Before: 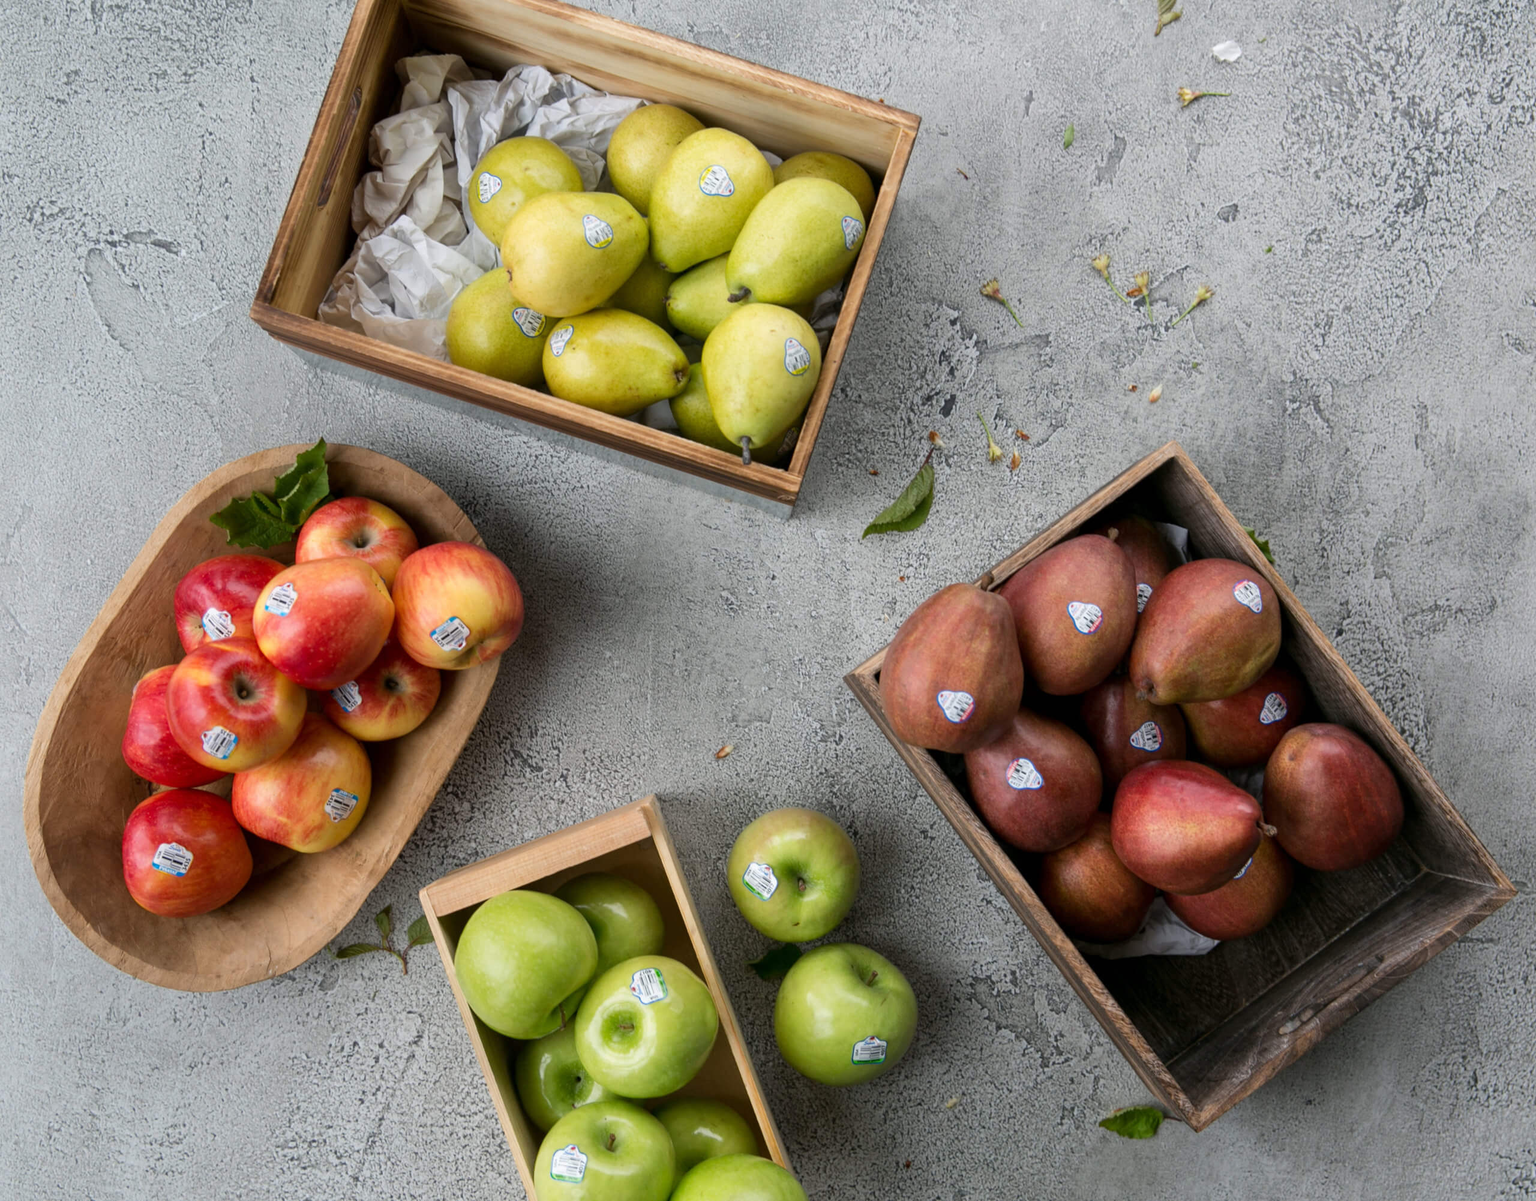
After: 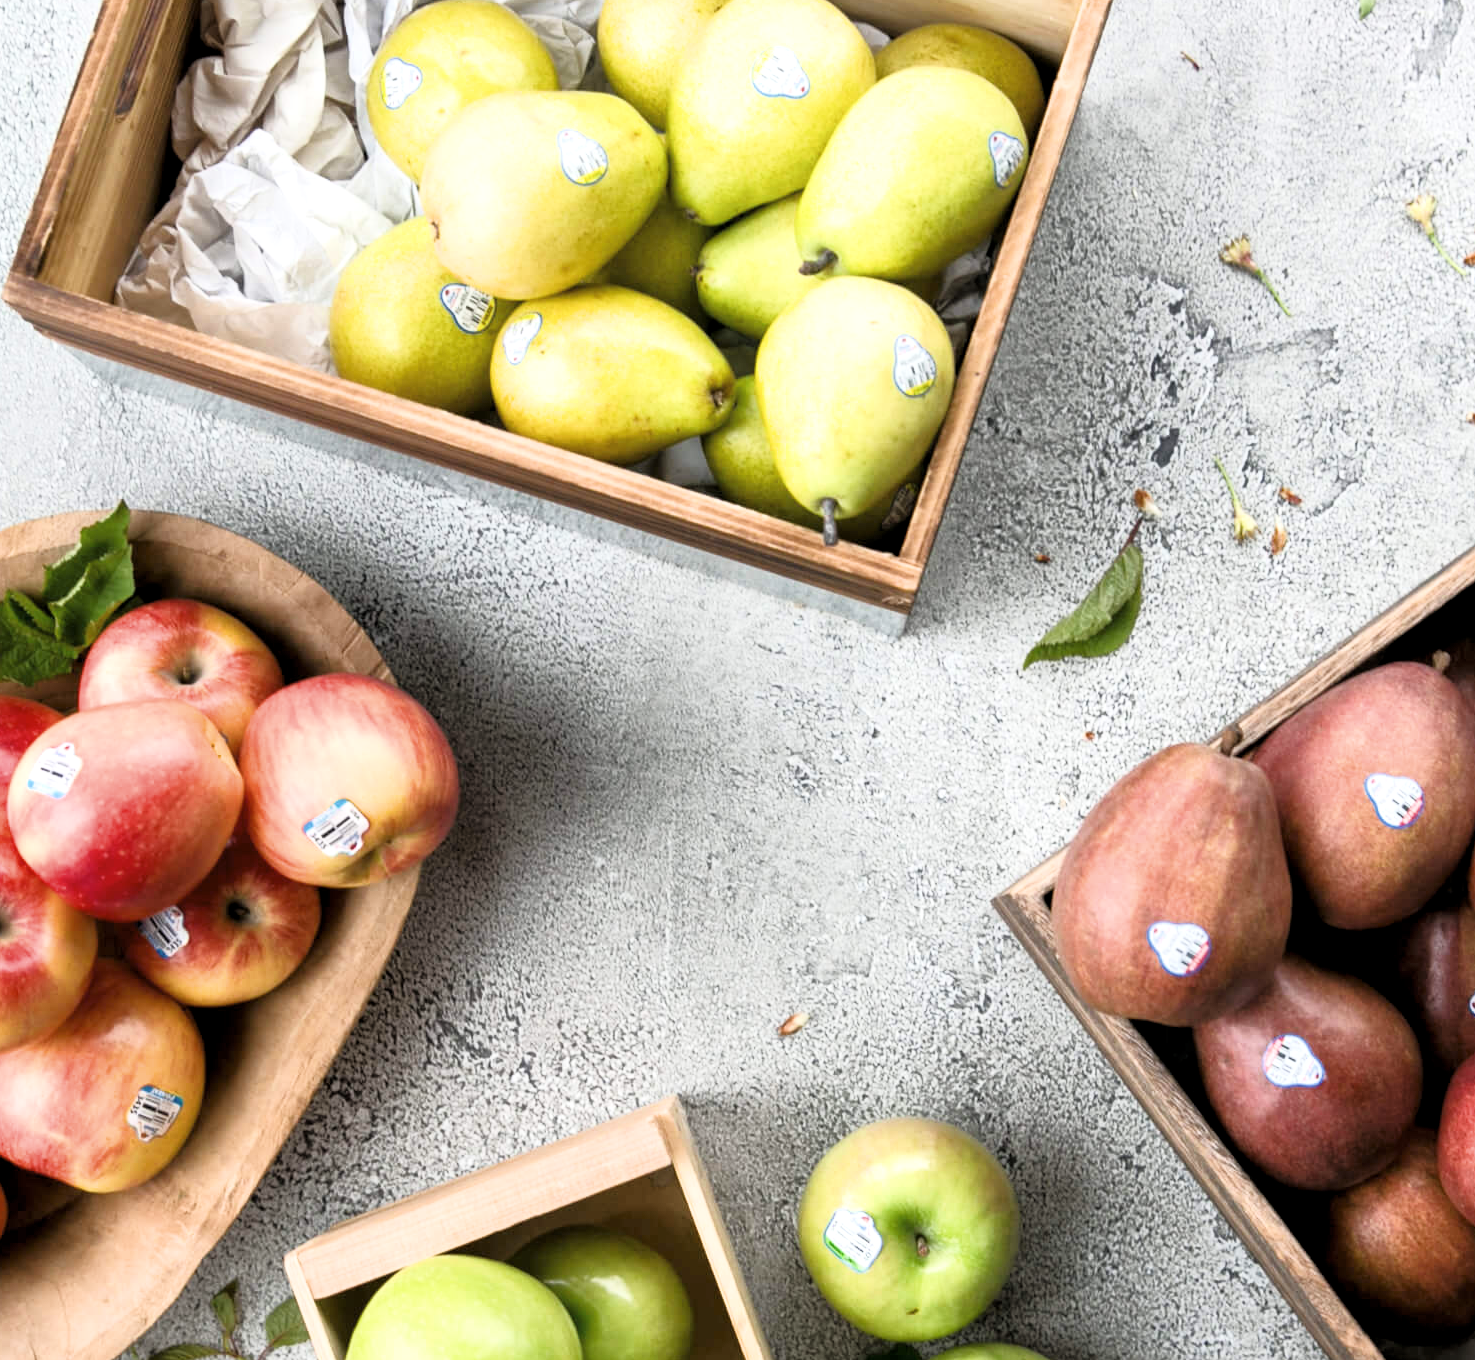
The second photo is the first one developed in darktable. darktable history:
crop: left 16.208%, top 11.468%, right 26.169%, bottom 20.555%
exposure: black level correction 0, exposure 1.74 EV, compensate highlight preservation false
tone equalizer: -8 EV -0.001 EV, -7 EV 0.003 EV, -6 EV -0.003 EV, -5 EV -0.009 EV, -4 EV -0.065 EV, -3 EV -0.201 EV, -2 EV -0.246 EV, -1 EV 0.099 EV, +0 EV 0.302 EV, edges refinement/feathering 500, mask exposure compensation -1.57 EV, preserve details no
levels: black 0.1%, levels [0.029, 0.545, 0.971]
filmic rgb: black relative exposure -7.65 EV, white relative exposure 4.56 EV, hardness 3.61
